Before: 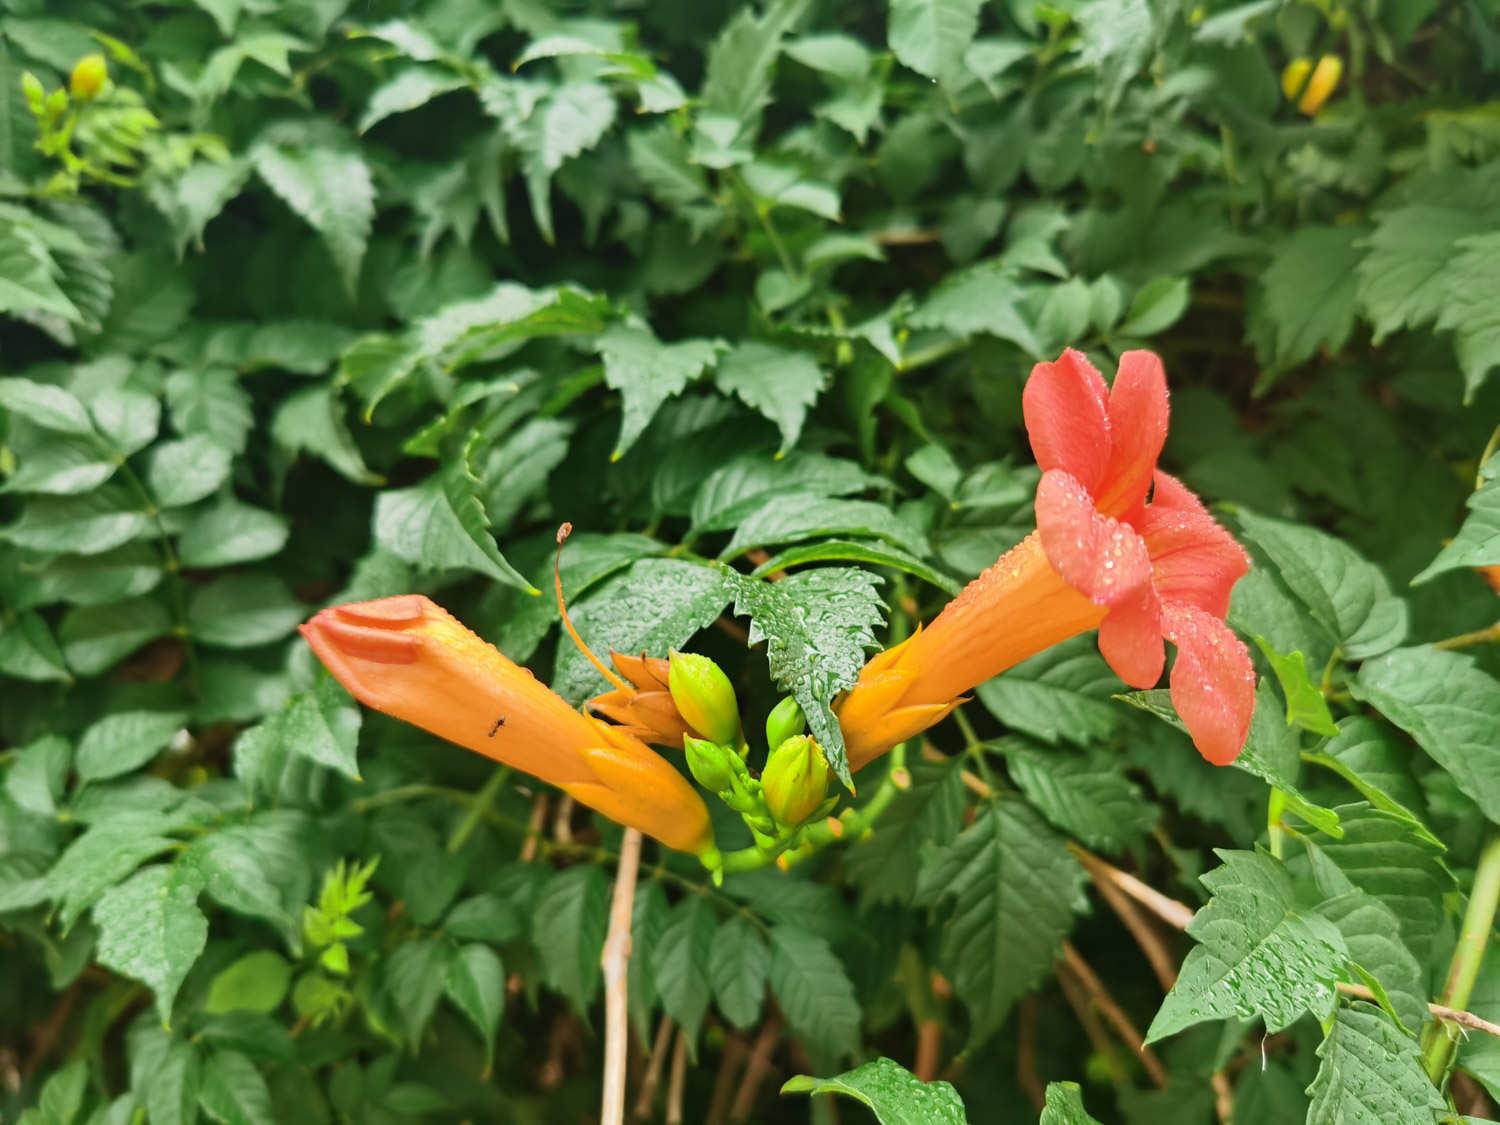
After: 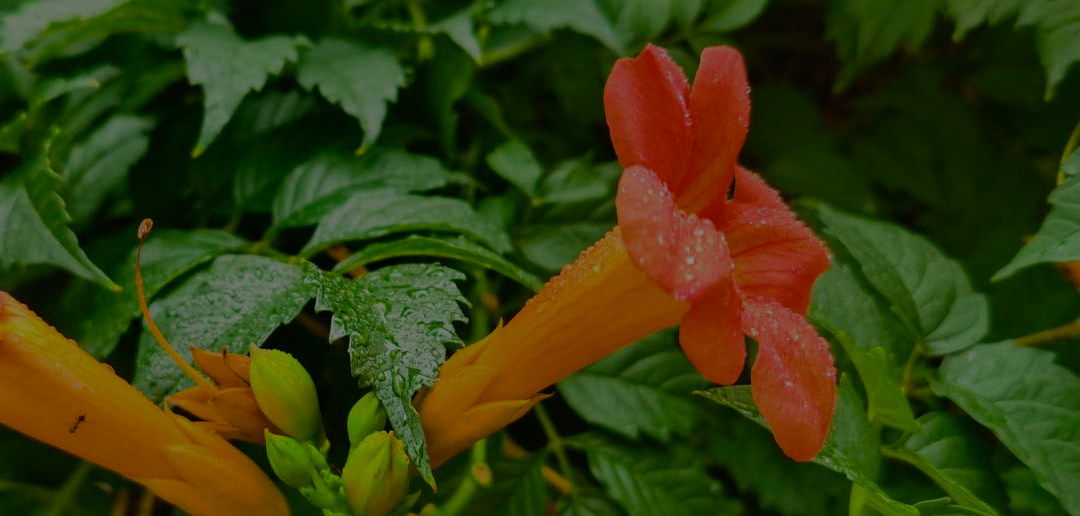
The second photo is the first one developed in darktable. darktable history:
exposure: exposure -2.003 EV, compensate highlight preservation false
crop and rotate: left 27.972%, top 27.07%, bottom 26.975%
color balance rgb: linear chroma grading › shadows 31.715%, linear chroma grading › global chroma -1.937%, linear chroma grading › mid-tones 3.784%, perceptual saturation grading › global saturation 12.504%, global vibrance 20%
